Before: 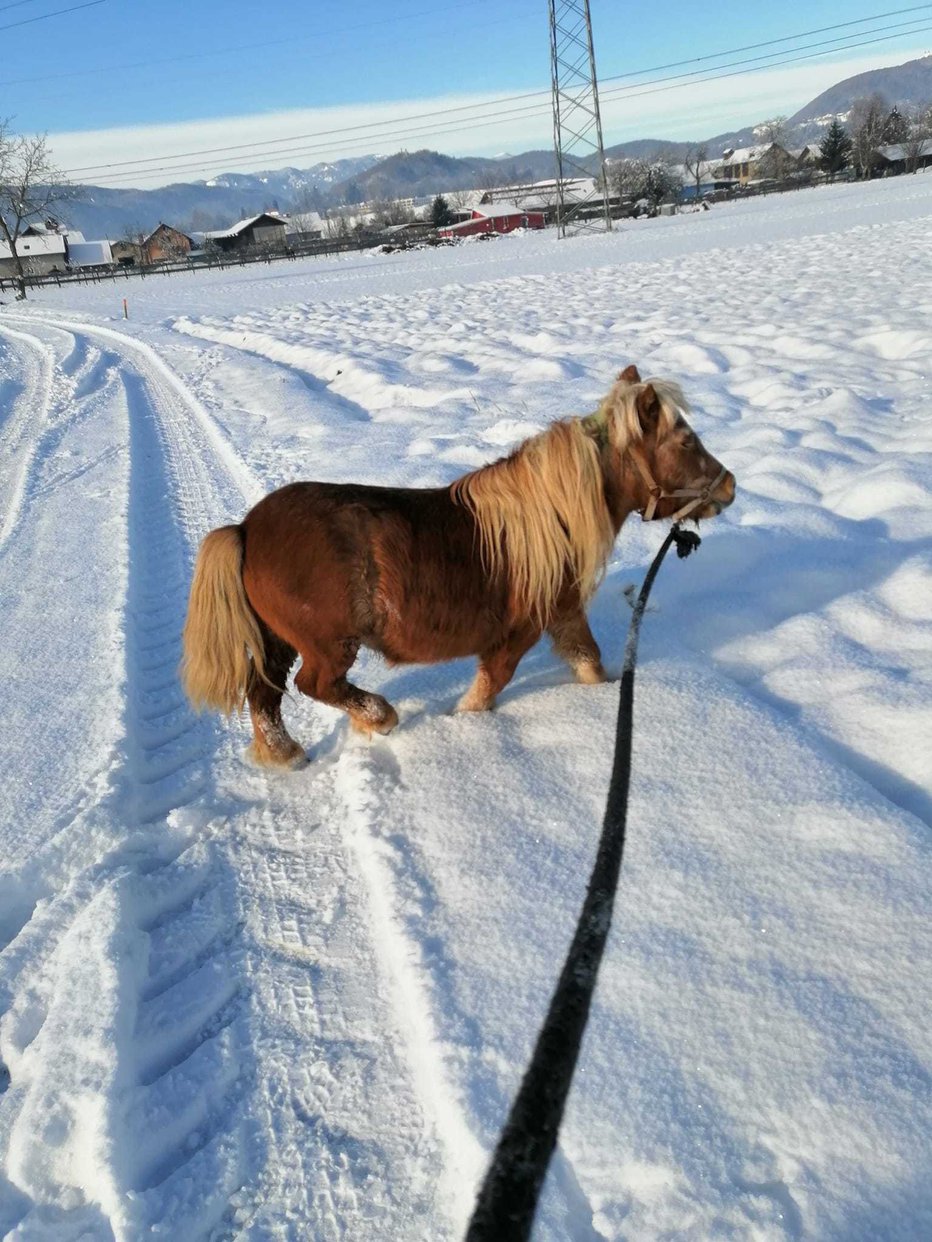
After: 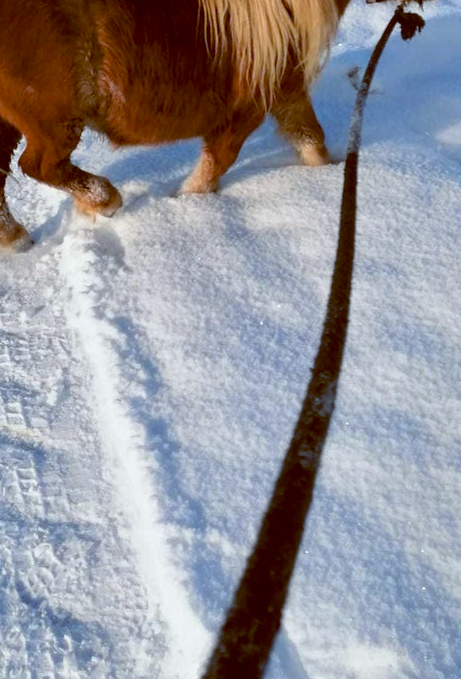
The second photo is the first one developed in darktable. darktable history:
crop: left 29.672%, top 41.786%, right 20.851%, bottom 3.487%
color balance: lift [1, 1.015, 1.004, 0.985], gamma [1, 0.958, 0.971, 1.042], gain [1, 0.956, 0.977, 1.044]
